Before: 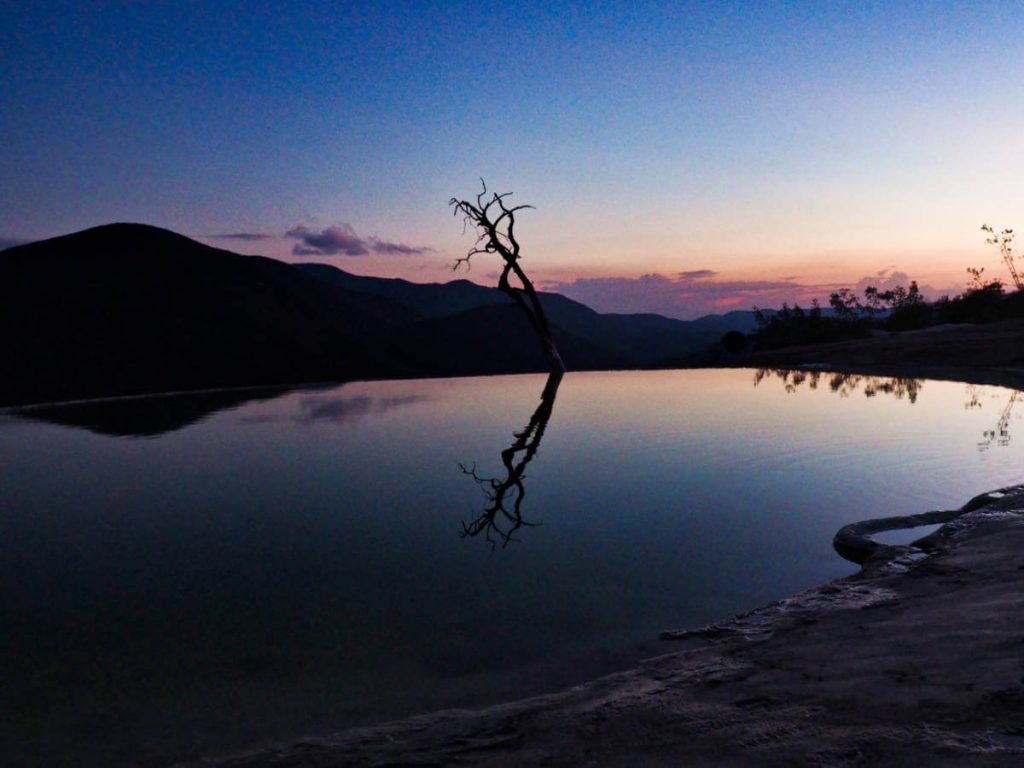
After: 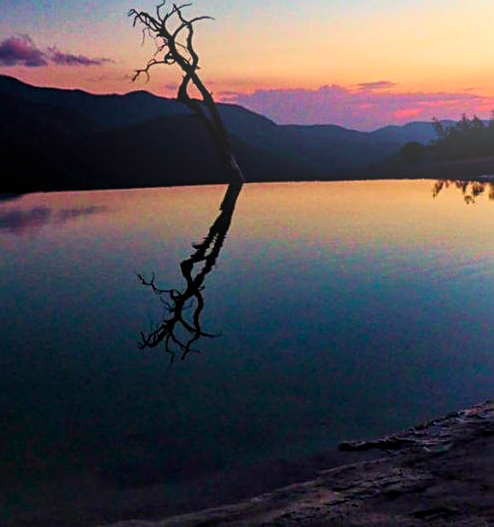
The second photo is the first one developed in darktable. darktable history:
sharpen: on, module defaults
velvia: on, module defaults
white balance: red 1.029, blue 0.92
color balance rgb: perceptual saturation grading › global saturation 30%, global vibrance 10%
local contrast: on, module defaults
bloom: on, module defaults
color balance: output saturation 110%
crop: left 31.379%, top 24.658%, right 20.326%, bottom 6.628%
